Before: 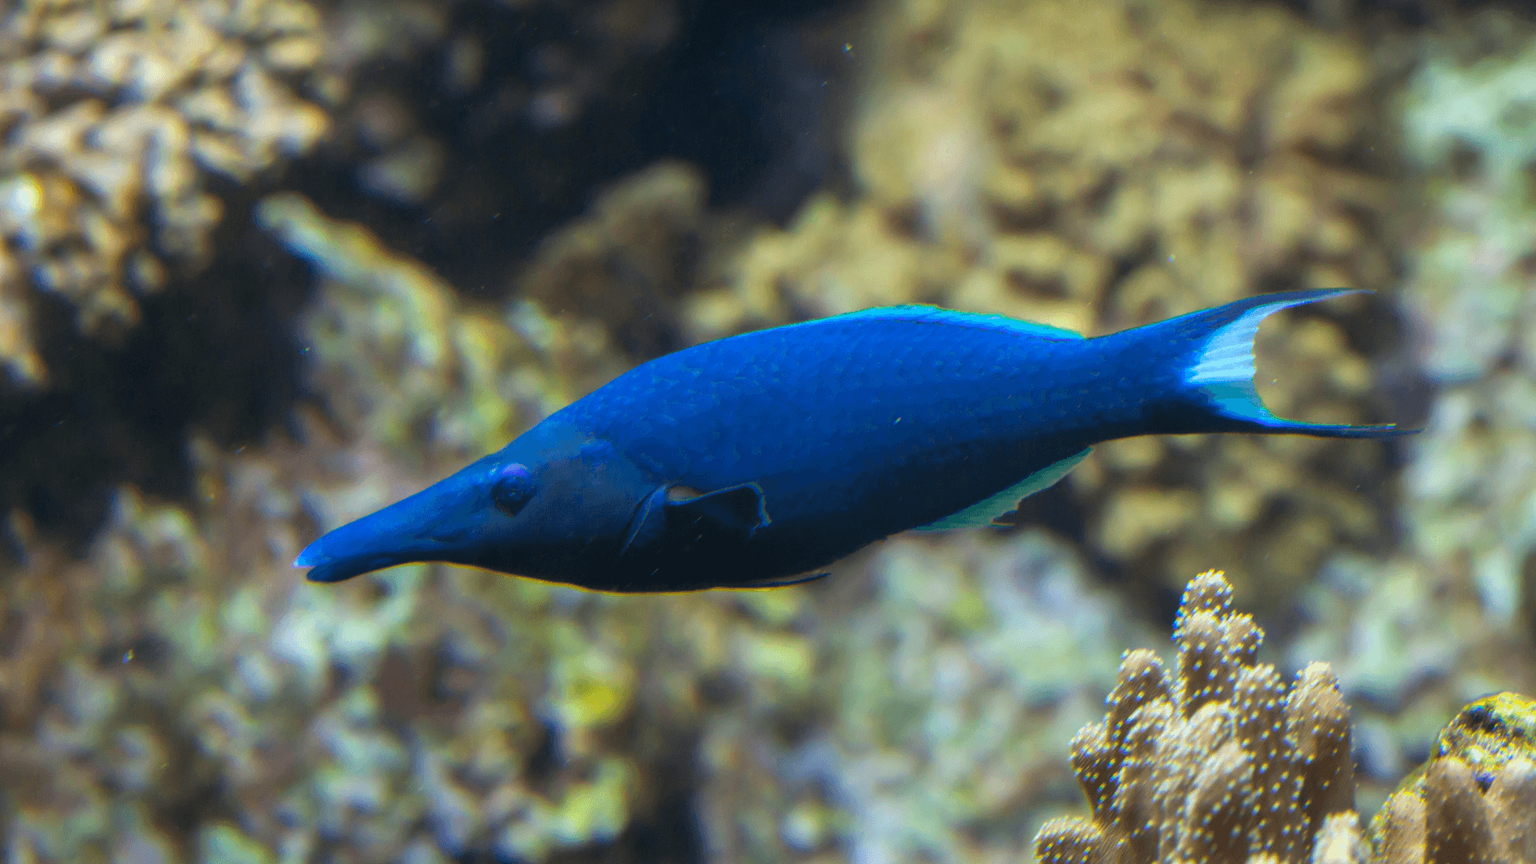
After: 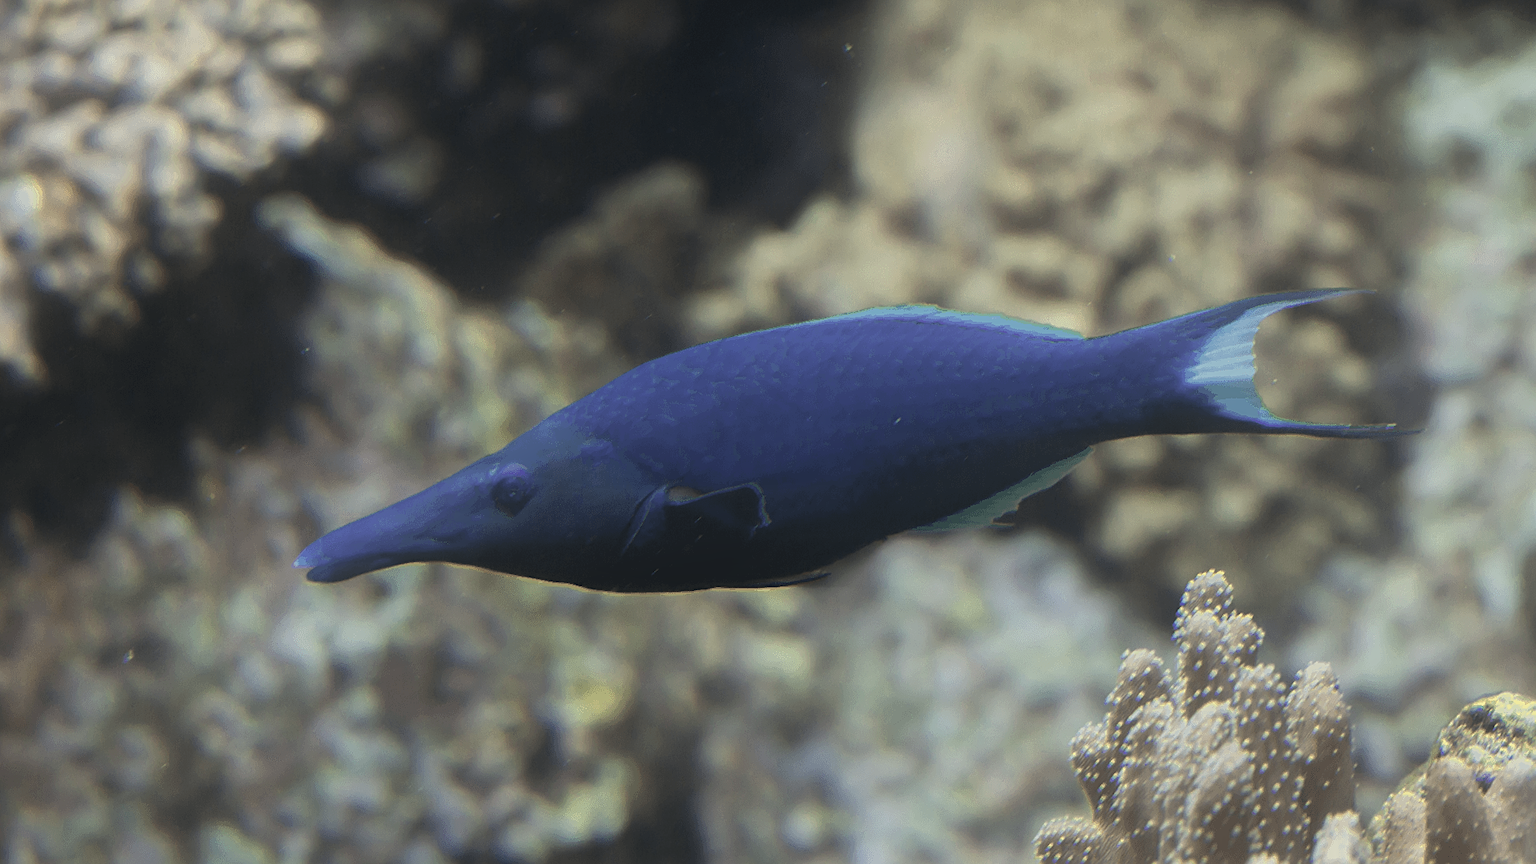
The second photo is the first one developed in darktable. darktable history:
color zones: curves: ch0 [(0, 0.6) (0.129, 0.585) (0.193, 0.596) (0.429, 0.5) (0.571, 0.5) (0.714, 0.5) (0.857, 0.5) (1, 0.6)]; ch1 [(0, 0.453) (0.112, 0.245) (0.213, 0.252) (0.429, 0.233) (0.571, 0.231) (0.683, 0.242) (0.857, 0.296) (1, 0.453)]
contrast equalizer: octaves 7, y [[0.6 ×6], [0.55 ×6], [0 ×6], [0 ×6], [0 ×6]], mix -1
contrast brightness saturation: contrast 0.08, saturation 0.02
sharpen: on, module defaults
